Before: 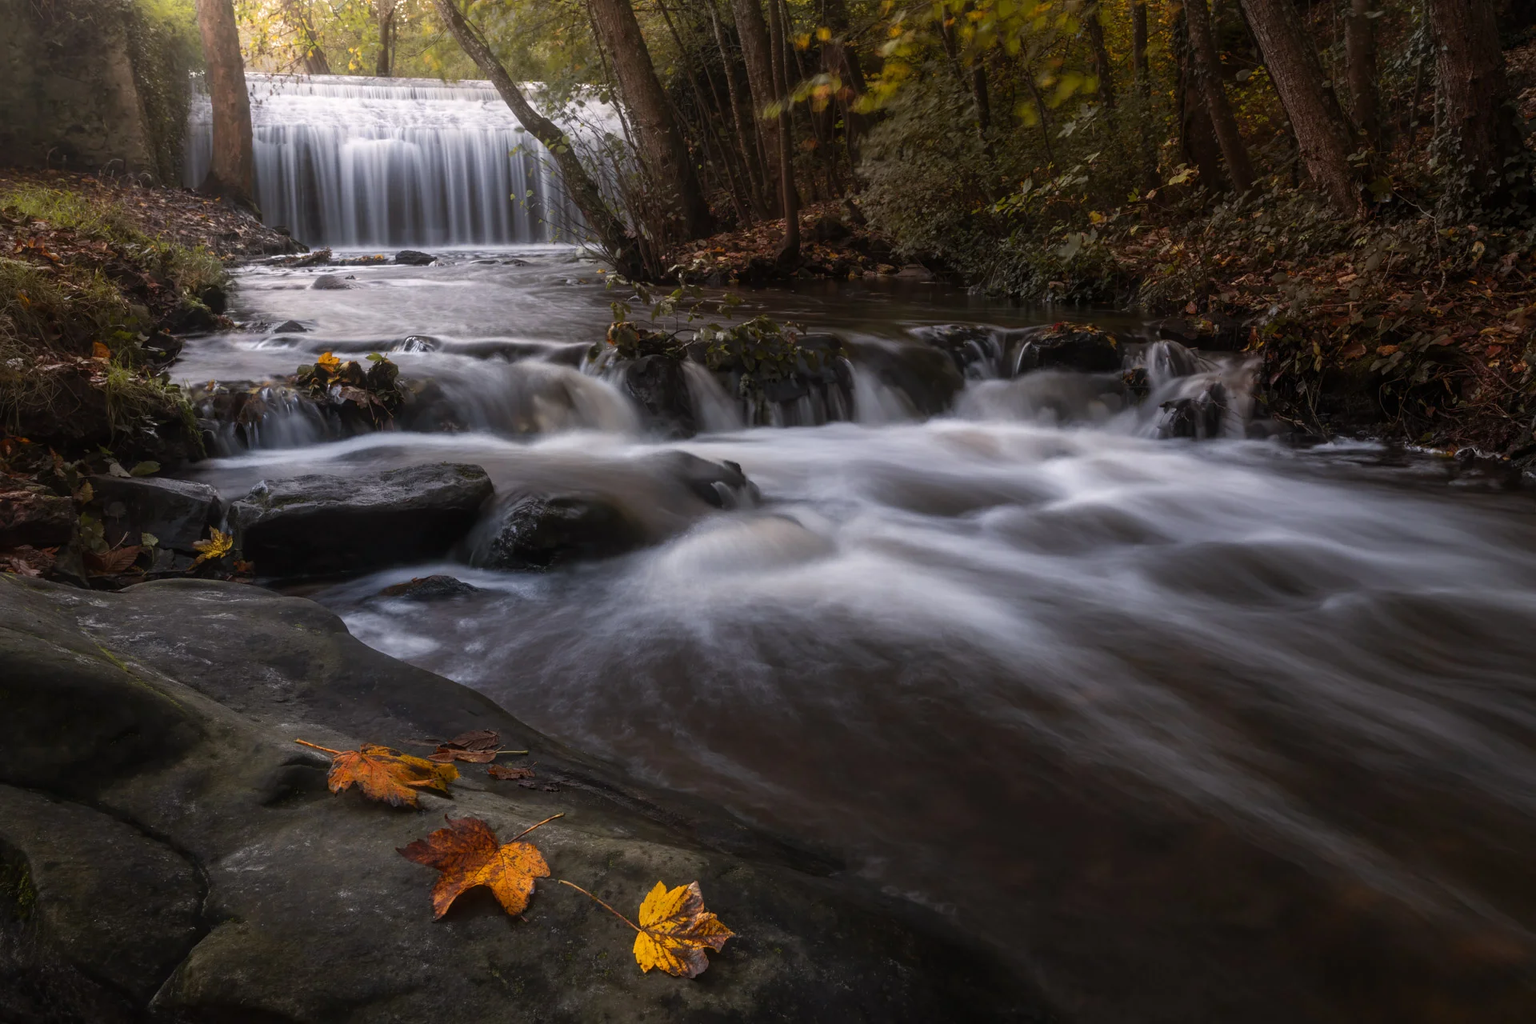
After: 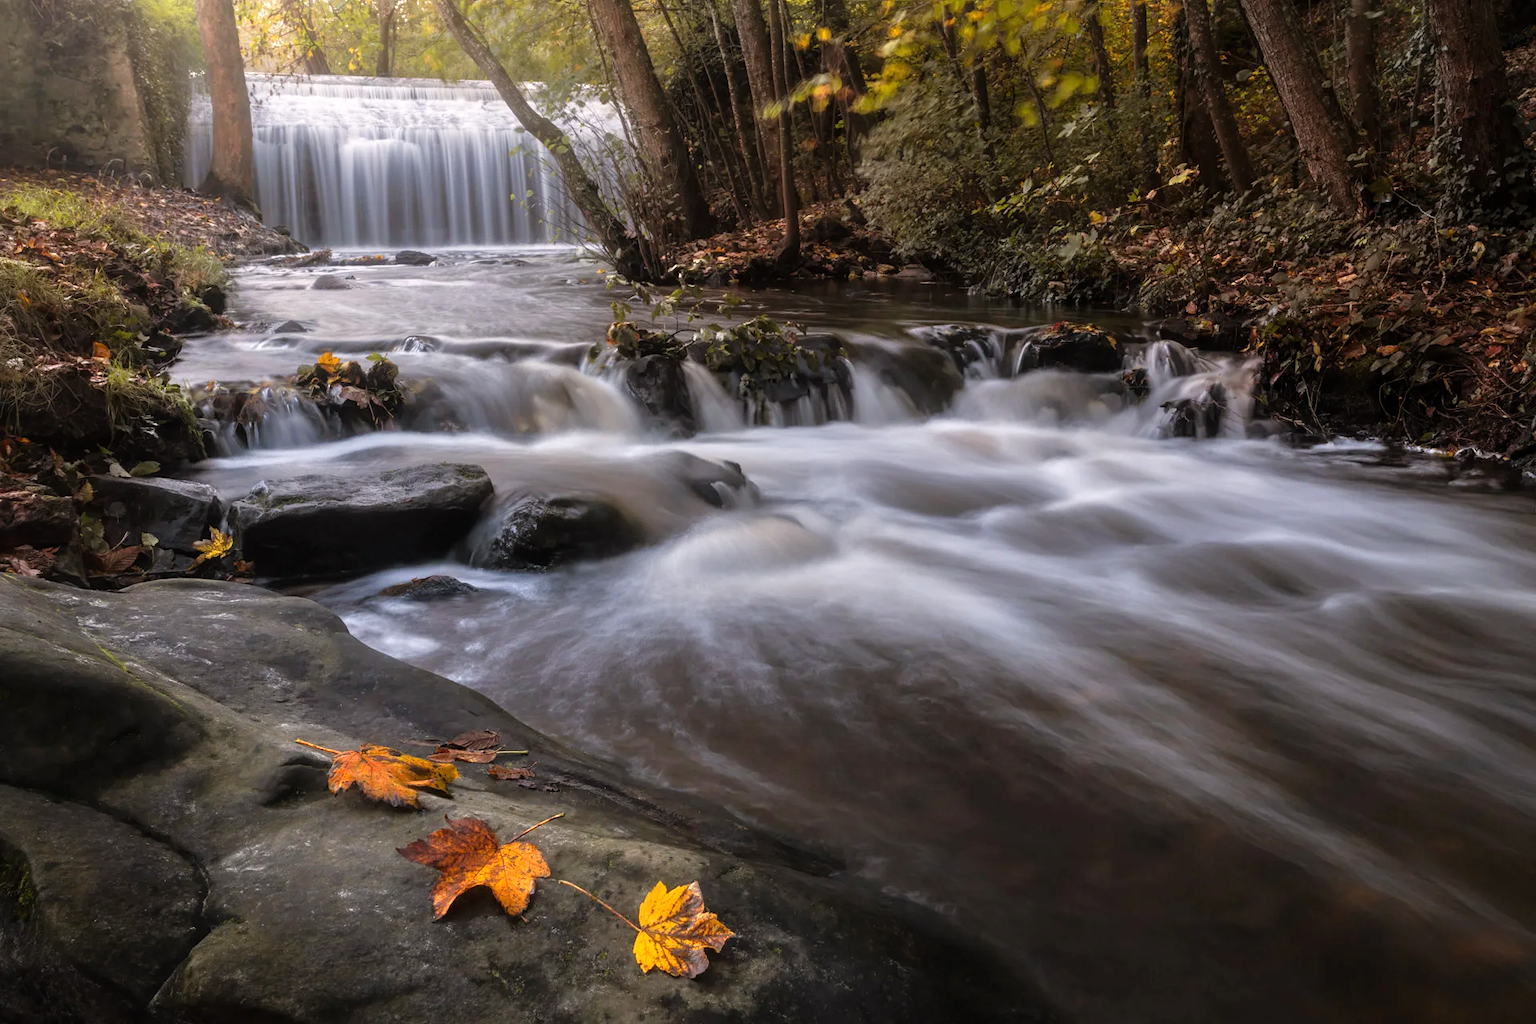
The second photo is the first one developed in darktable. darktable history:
levels: mode automatic, black 0.023%, white 99.97%, levels [0.062, 0.494, 0.925]
tone equalizer: -7 EV 0.15 EV, -6 EV 0.6 EV, -5 EV 1.15 EV, -4 EV 1.33 EV, -3 EV 1.15 EV, -2 EV 0.6 EV, -1 EV 0.15 EV, mask exposure compensation -0.5 EV
